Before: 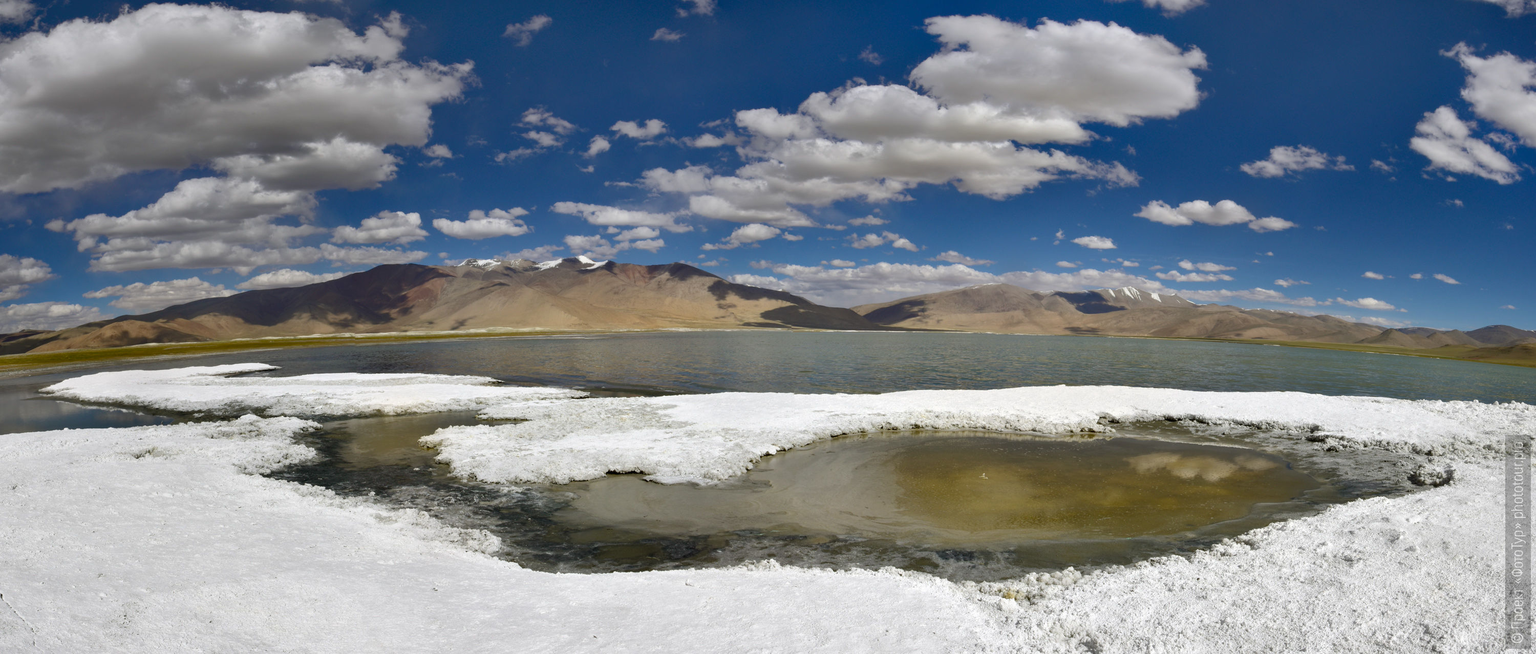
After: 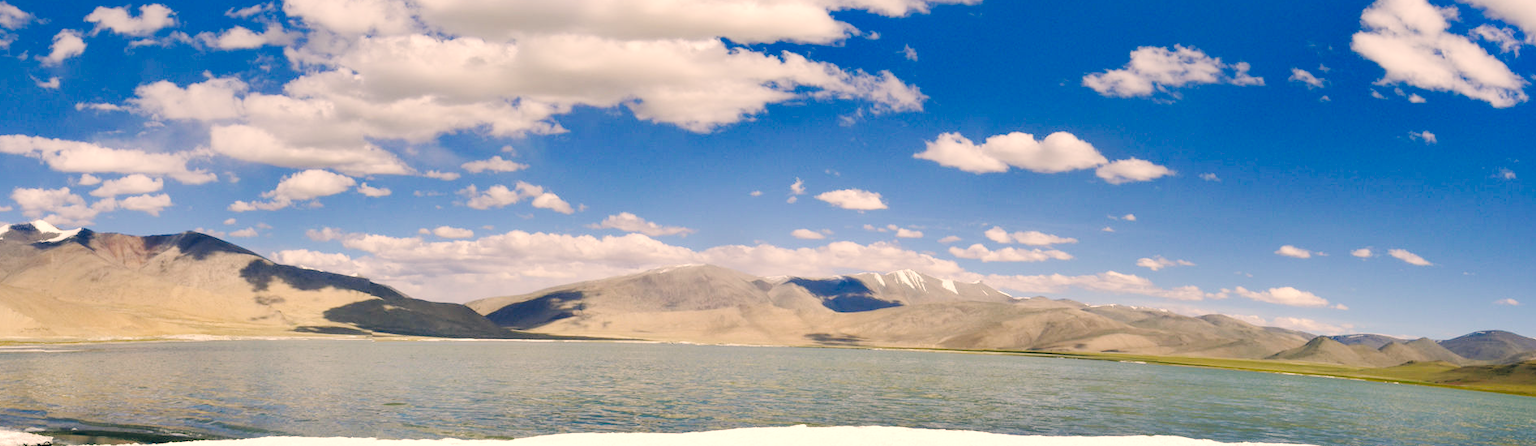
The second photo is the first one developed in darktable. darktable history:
color correction: highlights a* 10.35, highlights b* 14.06, shadows a* -9.94, shadows b* -15.01
tone curve: curves: ch0 [(0, 0) (0.11, 0.081) (0.256, 0.259) (0.398, 0.475) (0.498, 0.611) (0.65, 0.757) (0.835, 0.883) (1, 0.961)]; ch1 [(0, 0) (0.346, 0.307) (0.408, 0.369) (0.453, 0.457) (0.482, 0.479) (0.502, 0.498) (0.521, 0.51) (0.553, 0.554) (0.618, 0.65) (0.693, 0.727) (1, 1)]; ch2 [(0, 0) (0.366, 0.337) (0.434, 0.46) (0.485, 0.494) (0.5, 0.494) (0.511, 0.508) (0.537, 0.55) (0.579, 0.599) (0.621, 0.693) (1, 1)], preserve colors none
tone equalizer: -8 EV -0.732 EV, -7 EV -0.682 EV, -6 EV -0.576 EV, -5 EV -0.413 EV, -3 EV 0.395 EV, -2 EV 0.6 EV, -1 EV 0.678 EV, +0 EV 0.759 EV, mask exposure compensation -0.488 EV
crop: left 36.239%, top 17.891%, right 0.624%, bottom 38.919%
